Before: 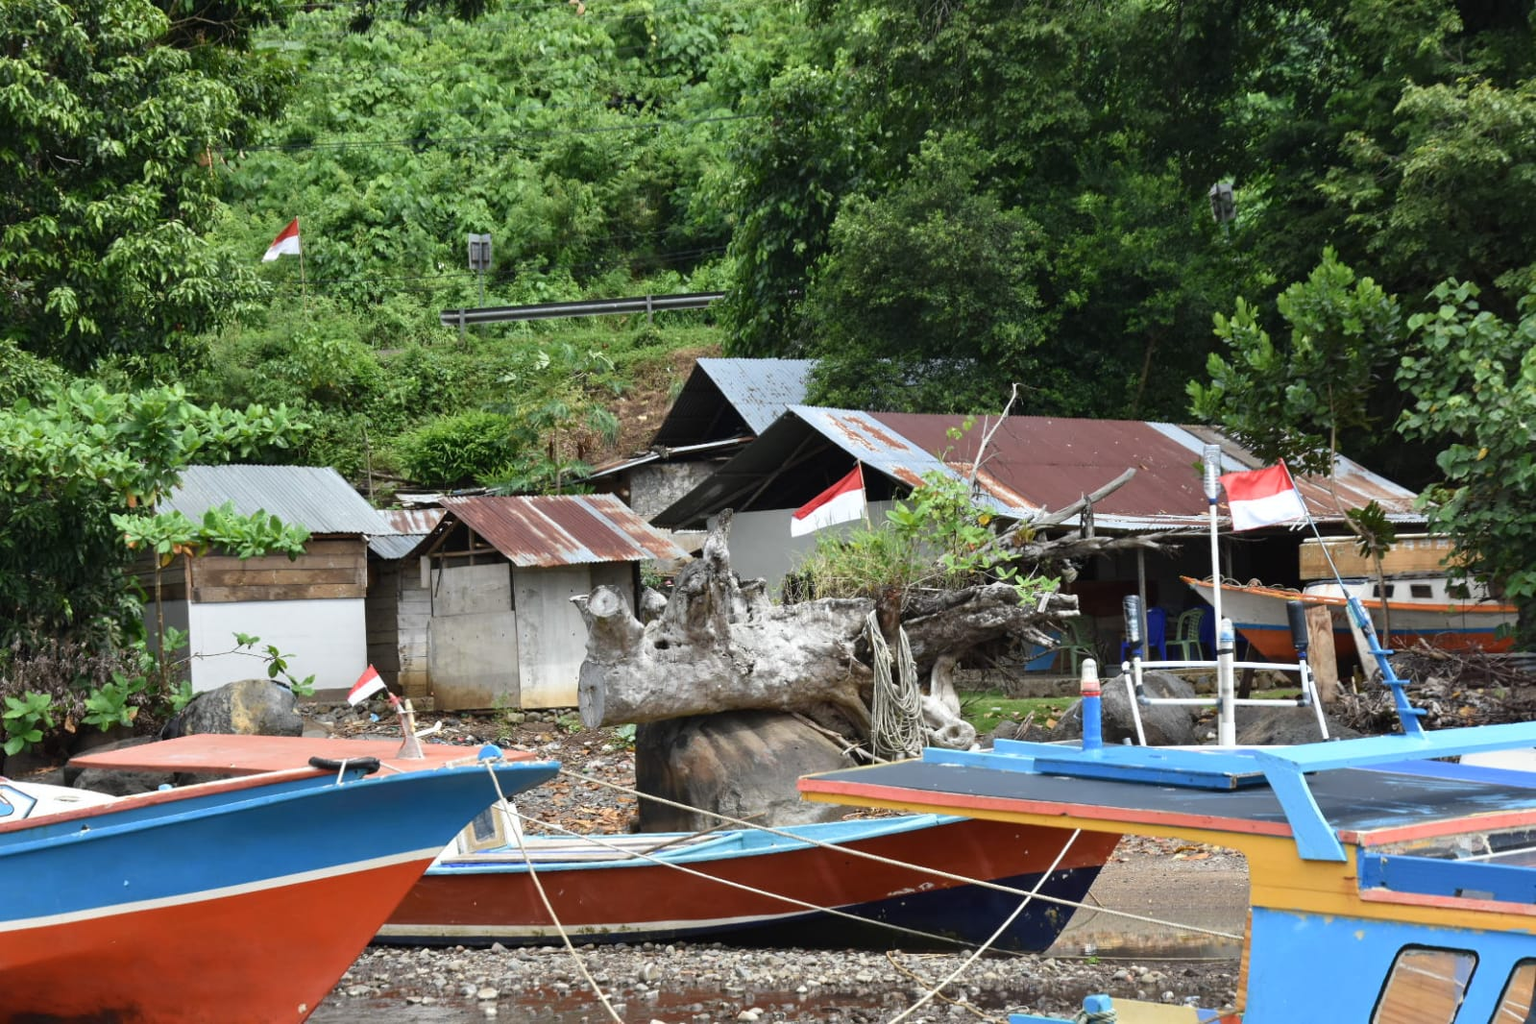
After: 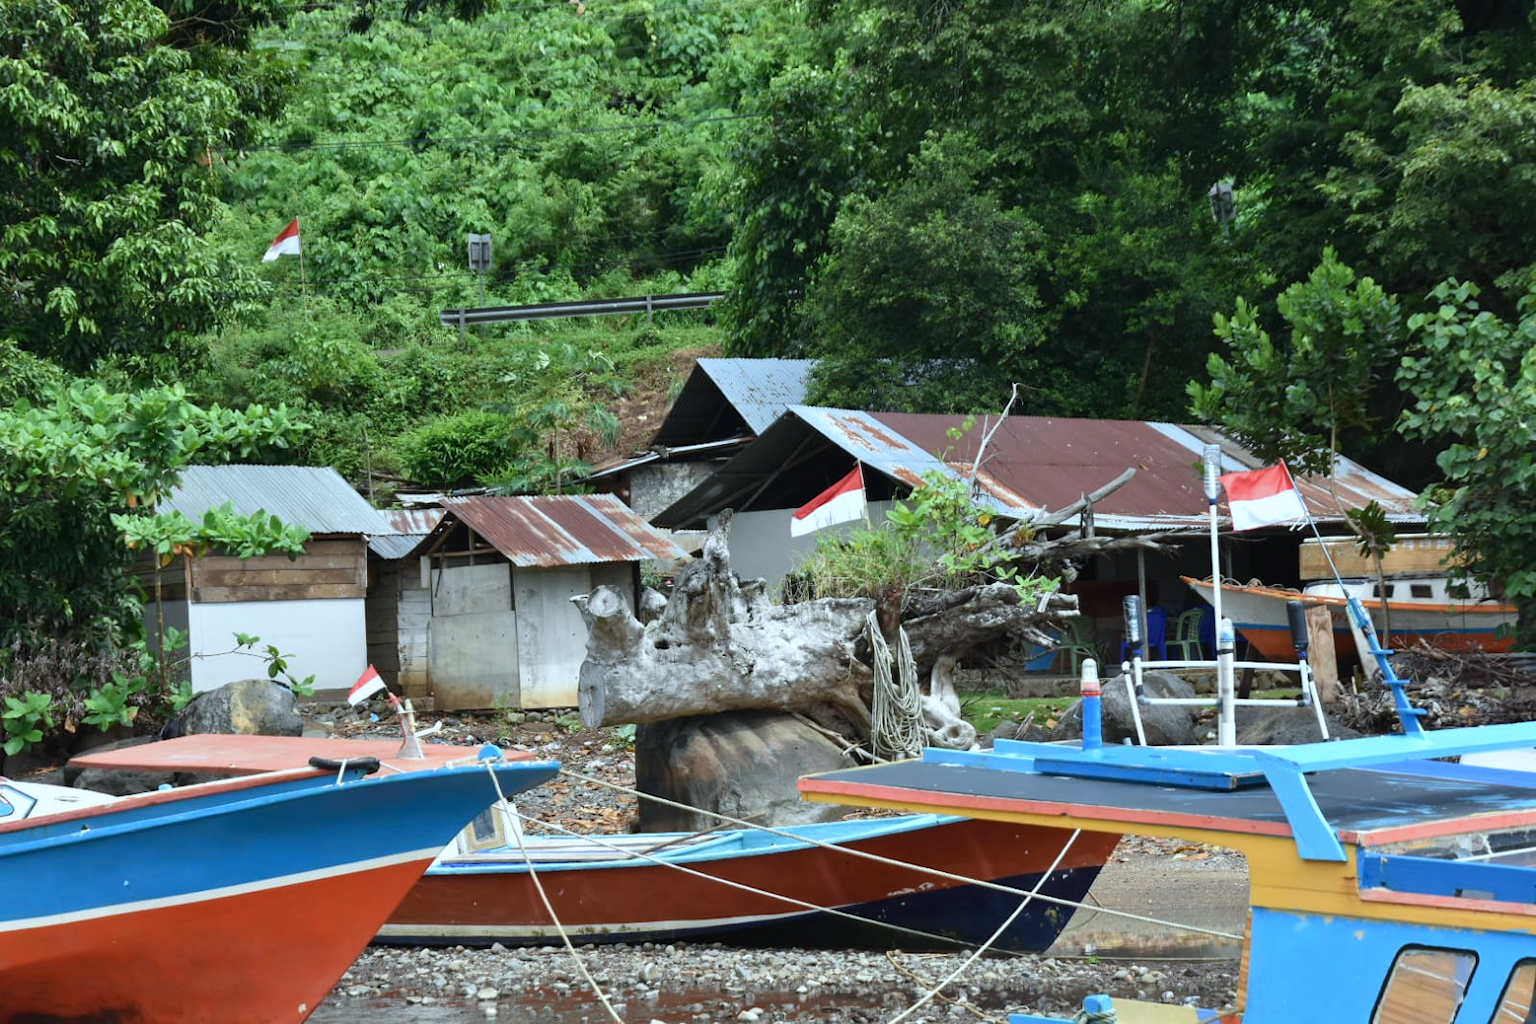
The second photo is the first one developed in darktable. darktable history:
color calibration: illuminant Planckian (black body), adaptation linear Bradford (ICC v4), x 0.361, y 0.366, temperature 4511.61 K, saturation algorithm version 1 (2020)
white balance: red 0.982, blue 1.018
